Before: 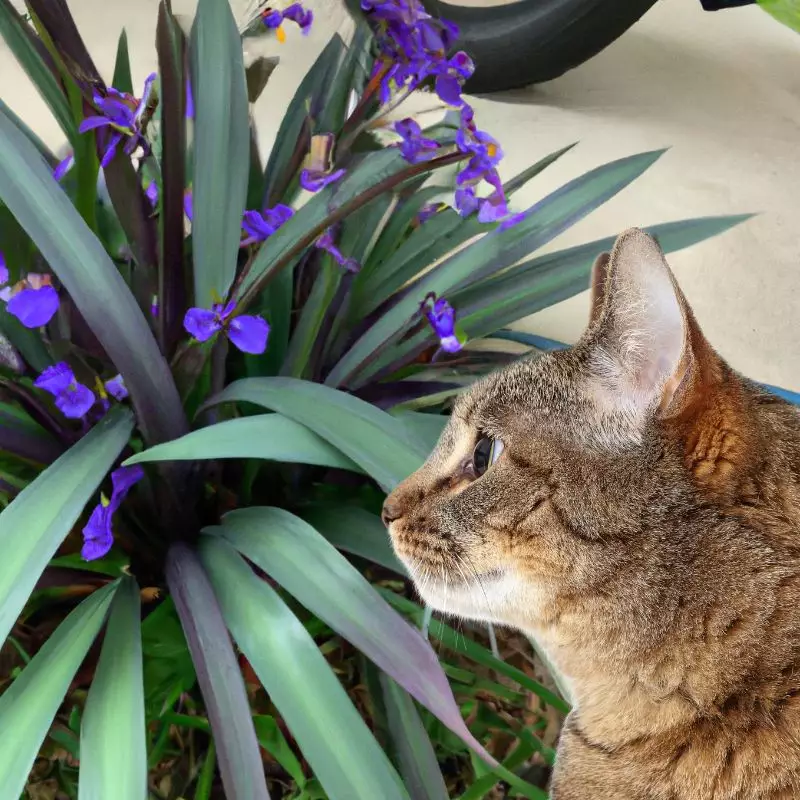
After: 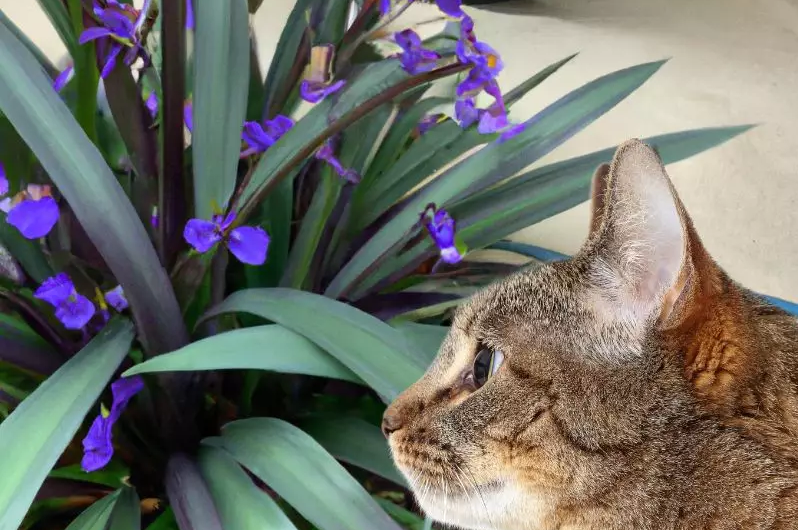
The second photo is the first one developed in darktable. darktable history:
crop: top 11.162%, bottom 22.408%
